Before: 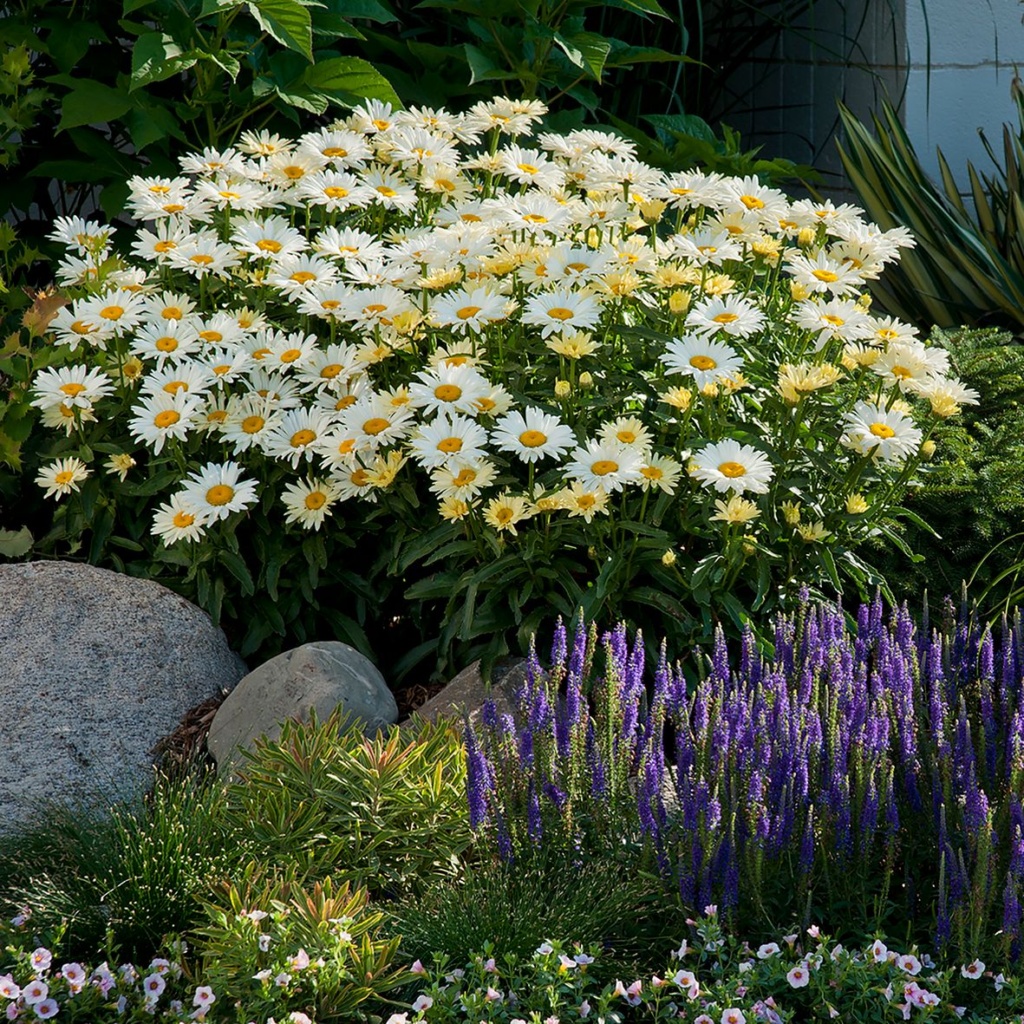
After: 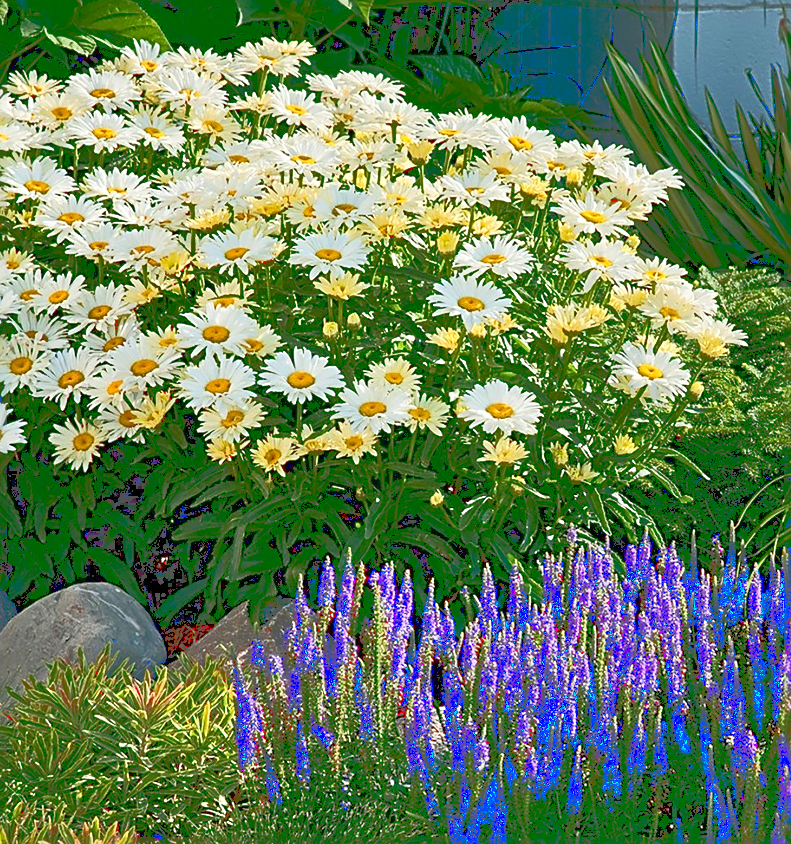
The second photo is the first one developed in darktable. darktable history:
crop: left 22.675%, top 5.832%, bottom 11.709%
shadows and highlights: shadows 58.97, soften with gaussian
sharpen: radius 2.628, amount 0.685
tone curve: curves: ch0 [(0, 0) (0.003, 0.334) (0.011, 0.338) (0.025, 0.338) (0.044, 0.338) (0.069, 0.339) (0.1, 0.342) (0.136, 0.343) (0.177, 0.349) (0.224, 0.36) (0.277, 0.385) (0.335, 0.42) (0.399, 0.465) (0.468, 0.535) (0.543, 0.632) (0.623, 0.73) (0.709, 0.814) (0.801, 0.879) (0.898, 0.935) (1, 1)], color space Lab, linked channels, preserve colors none
